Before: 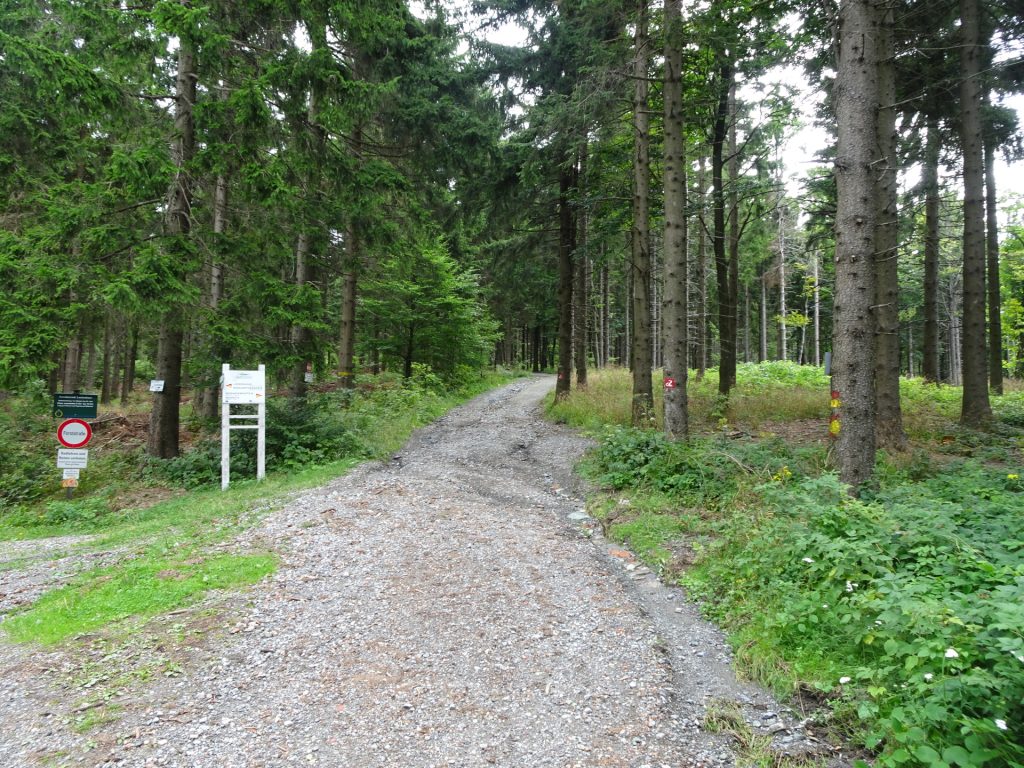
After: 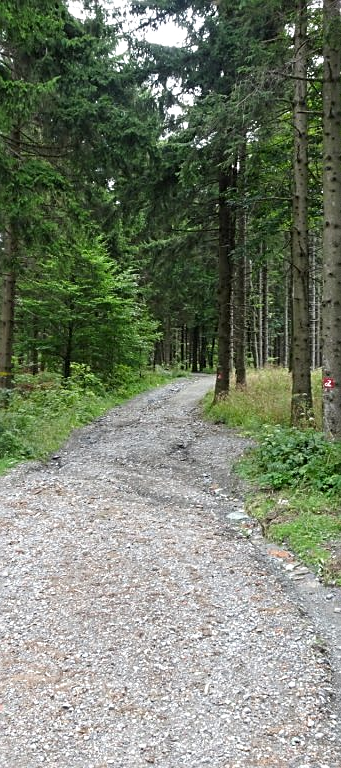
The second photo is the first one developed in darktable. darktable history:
crop: left 33.39%, right 33.307%
color balance rgb: perceptual saturation grading › global saturation -1.955%, perceptual saturation grading › highlights -7.672%, perceptual saturation grading › mid-tones 7.565%, perceptual saturation grading › shadows 3.577%, global vibrance 5.468%, contrast 3.84%
sharpen: on, module defaults
